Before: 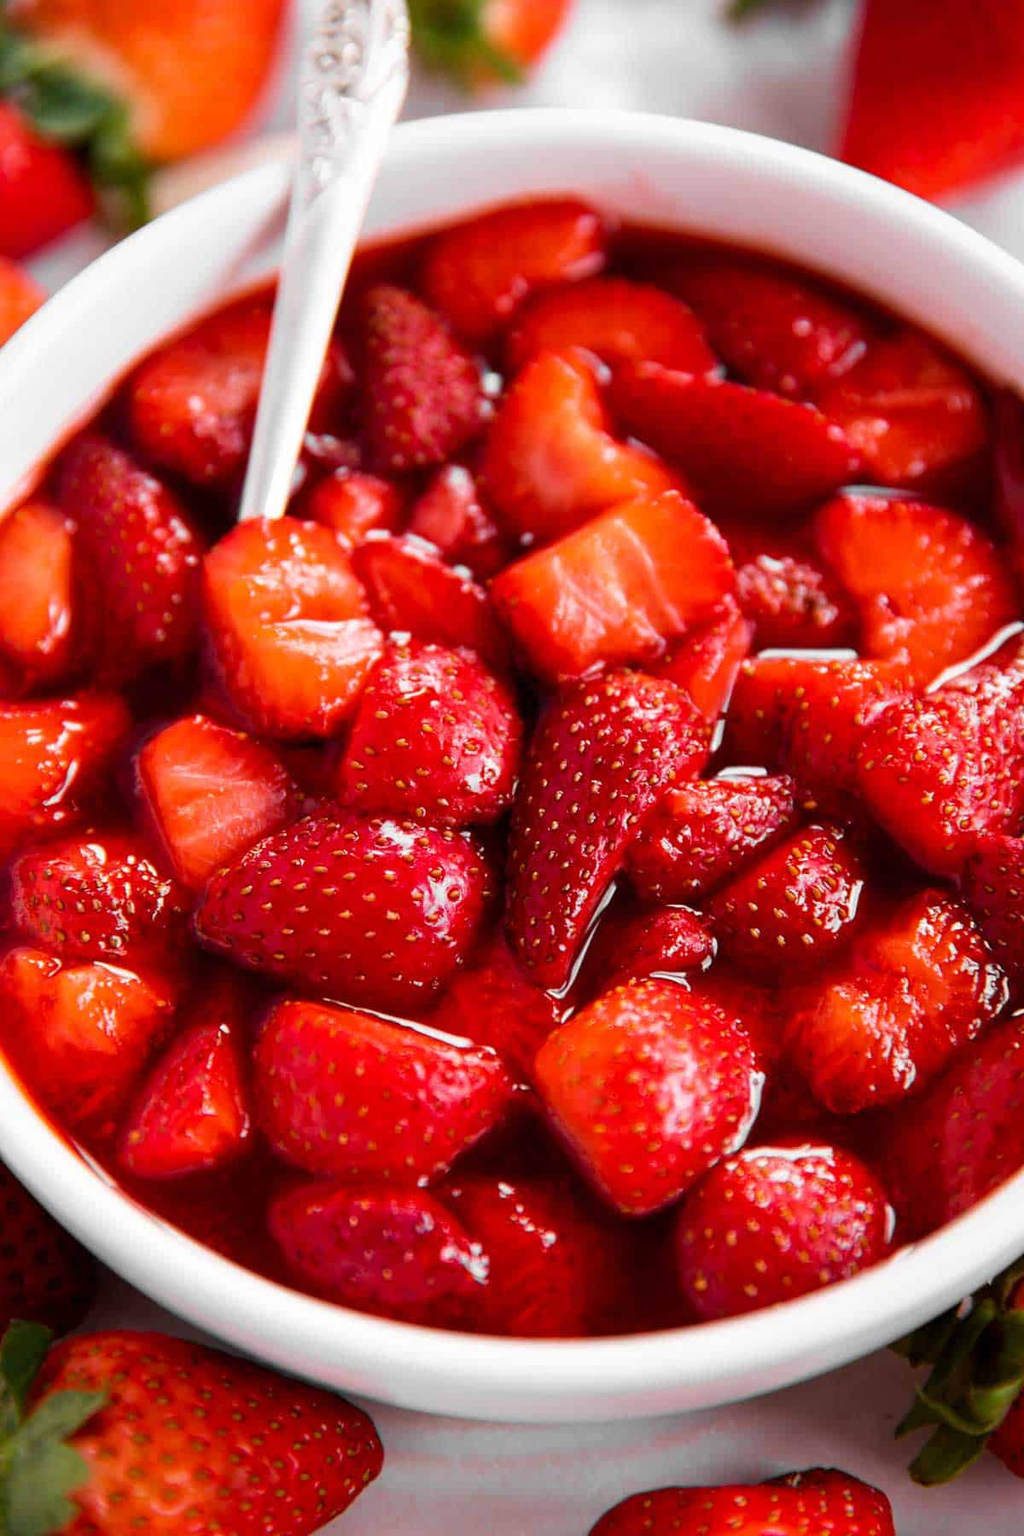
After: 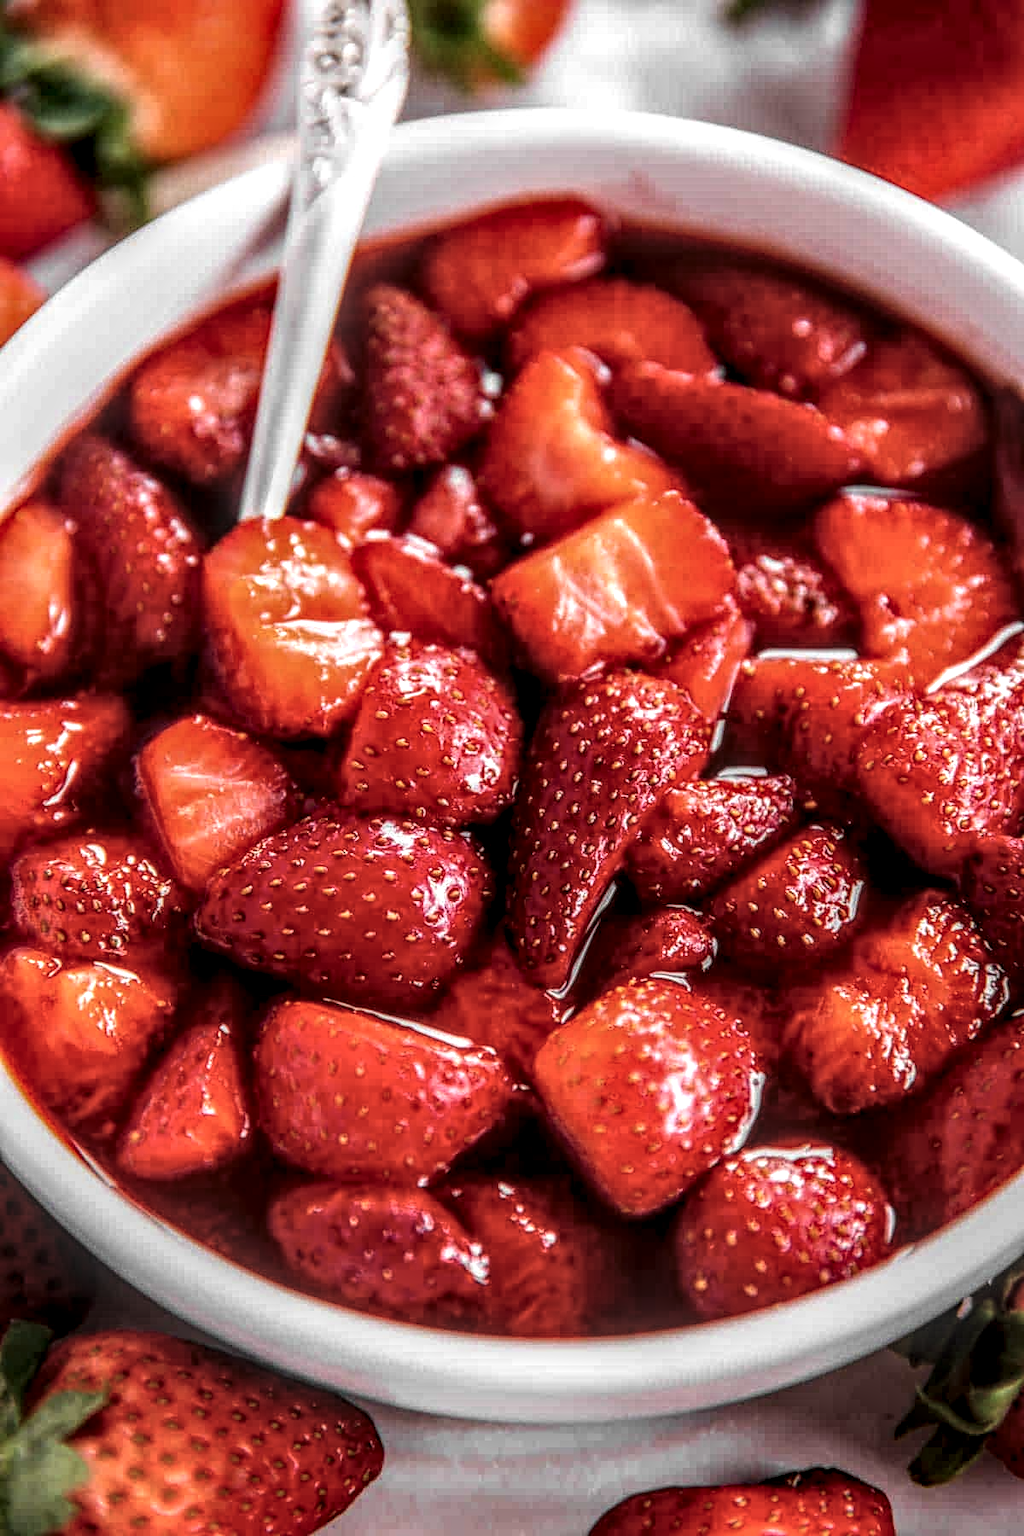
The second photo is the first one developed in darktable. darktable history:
local contrast: highlights 4%, shadows 4%, detail 300%, midtone range 0.304
exposure: black level correction -0.015, exposure -0.53 EV, compensate exposure bias true, compensate highlight preservation false
